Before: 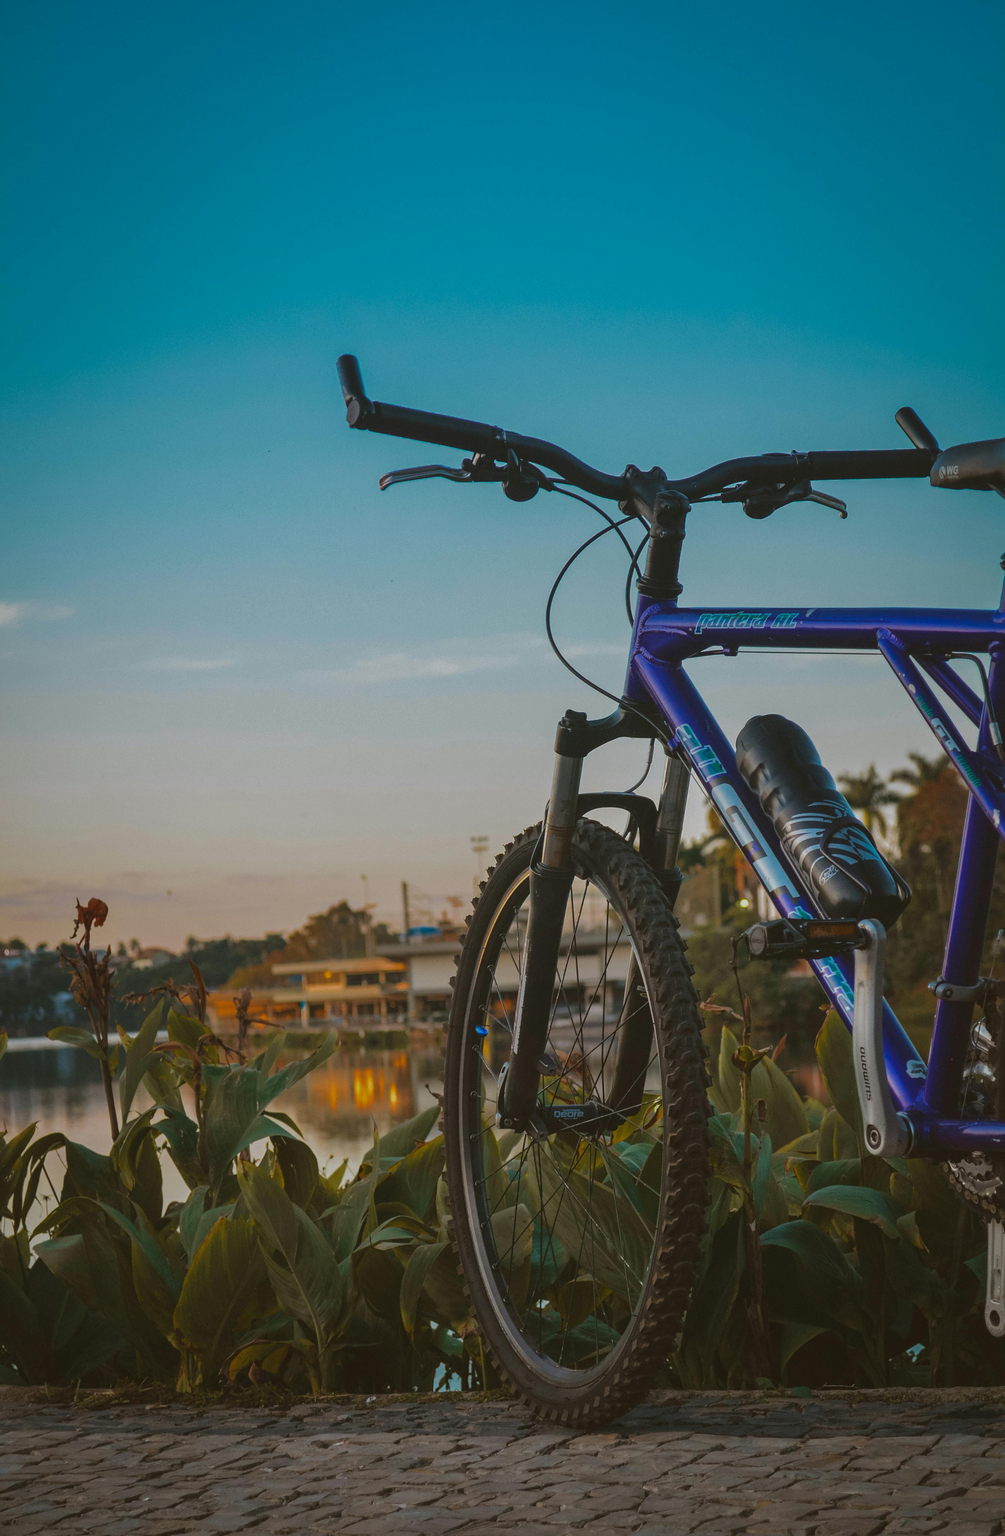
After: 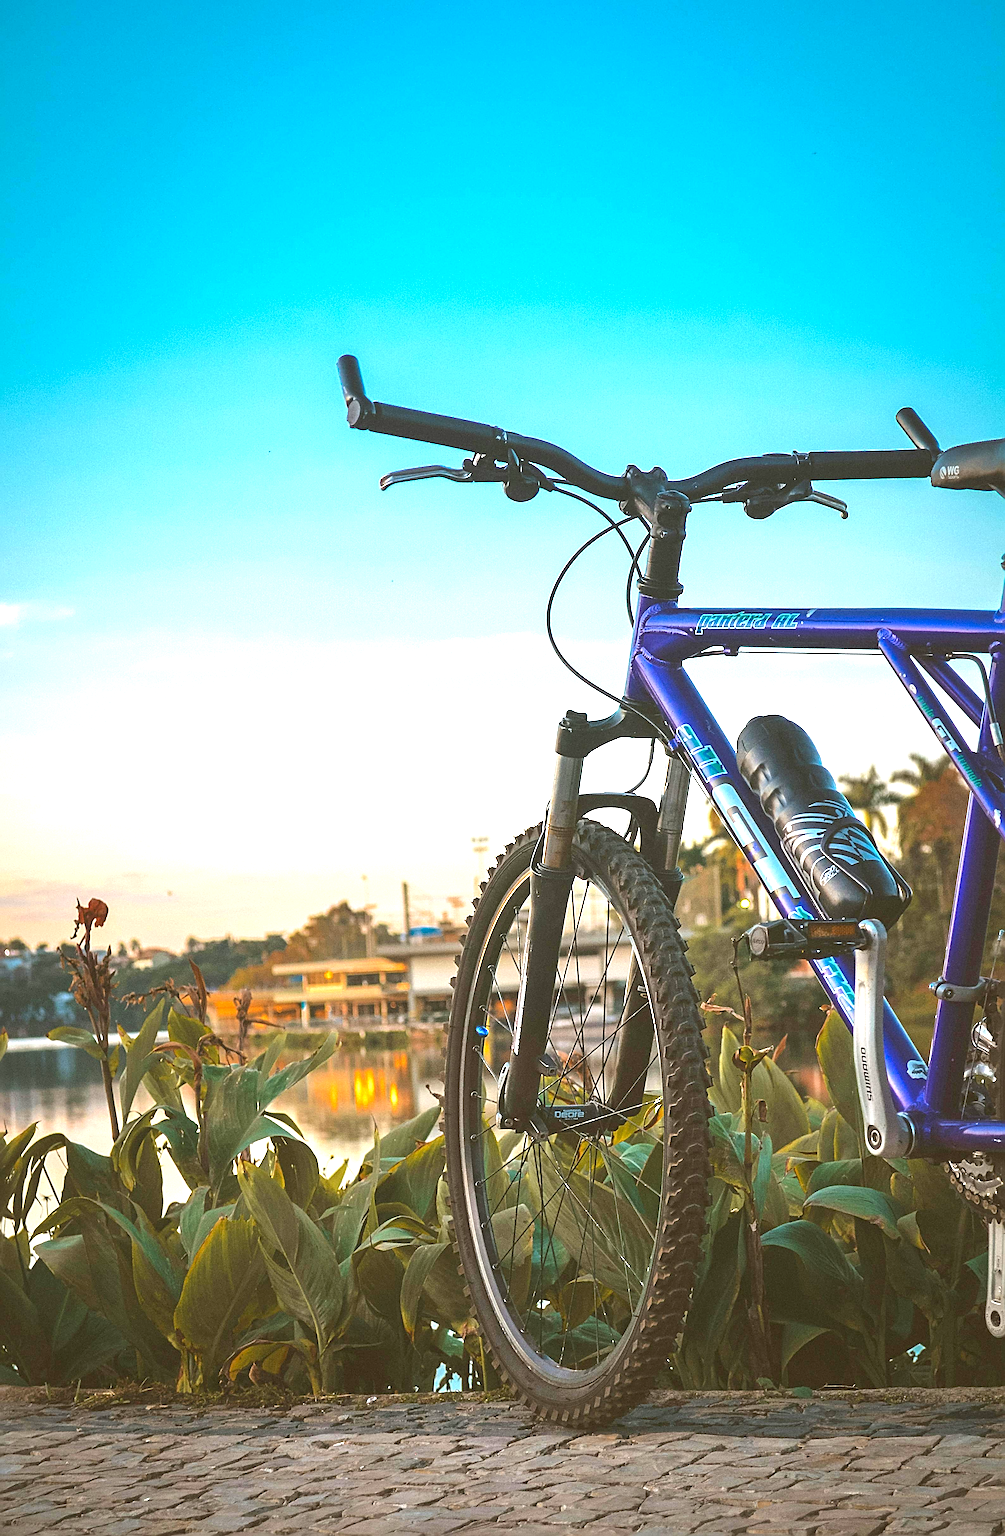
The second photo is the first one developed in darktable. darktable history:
sharpen: radius 3.743, amount 0.941
exposure: black level correction 0.001, exposure 1.857 EV, compensate exposure bias true, compensate highlight preservation false
